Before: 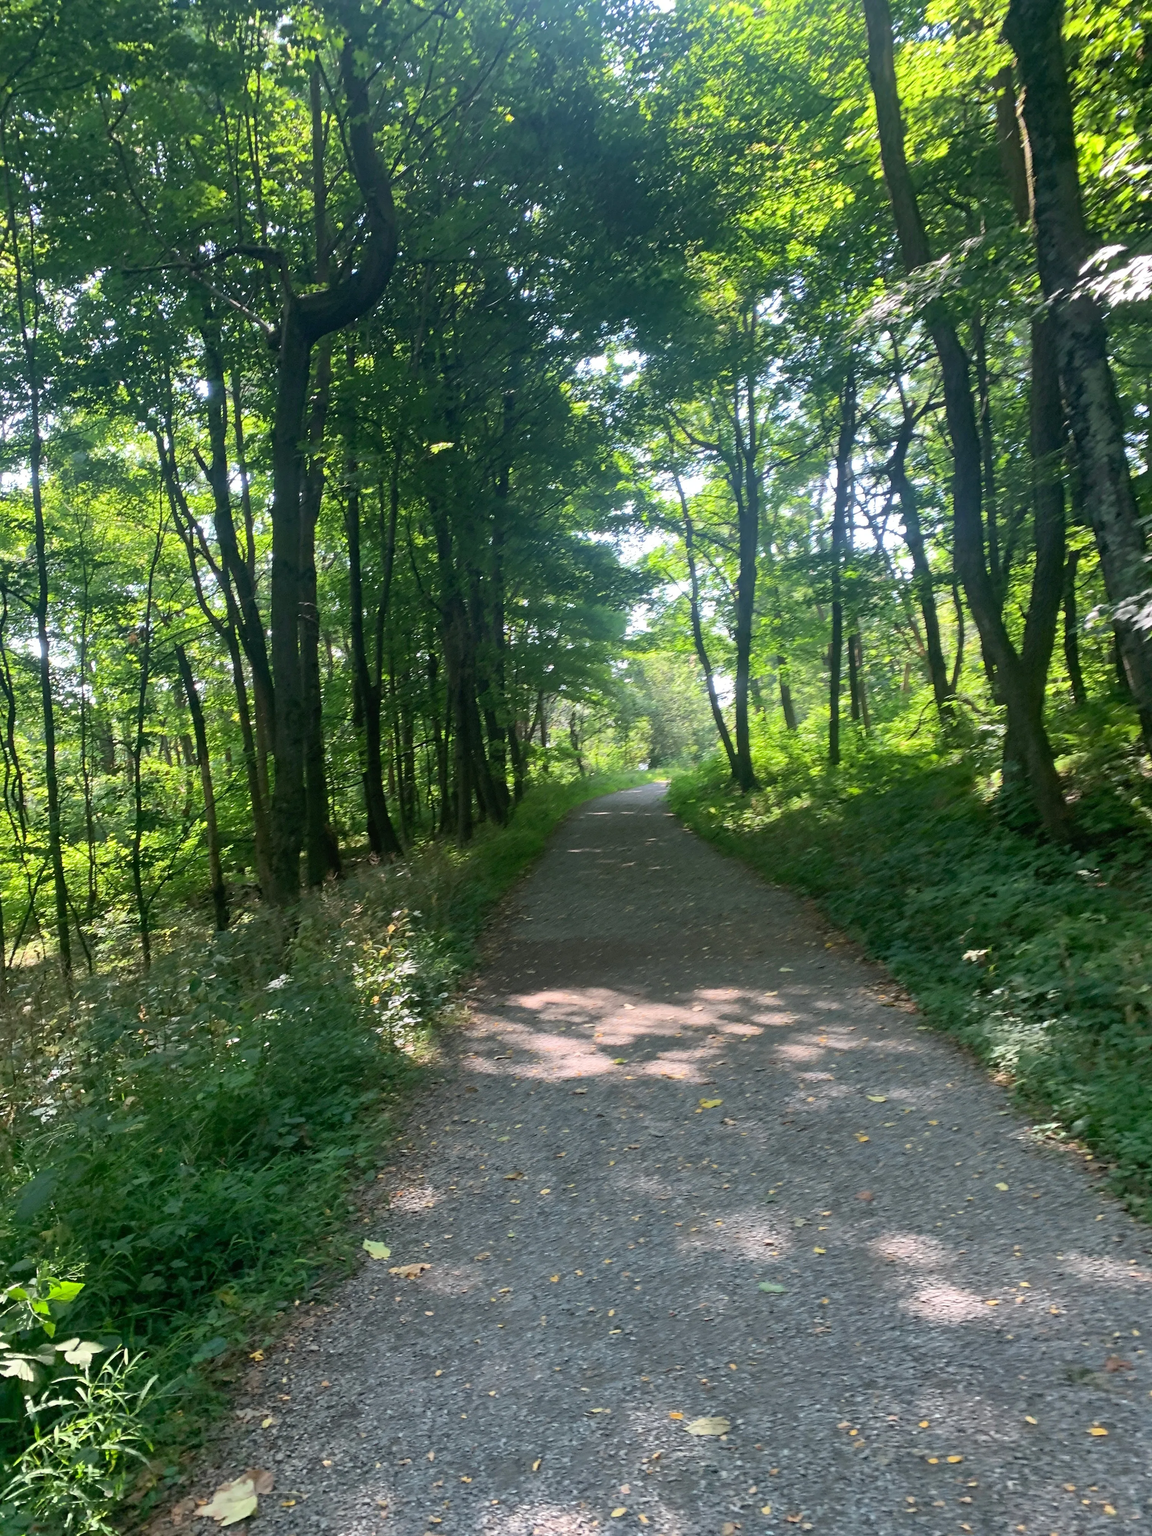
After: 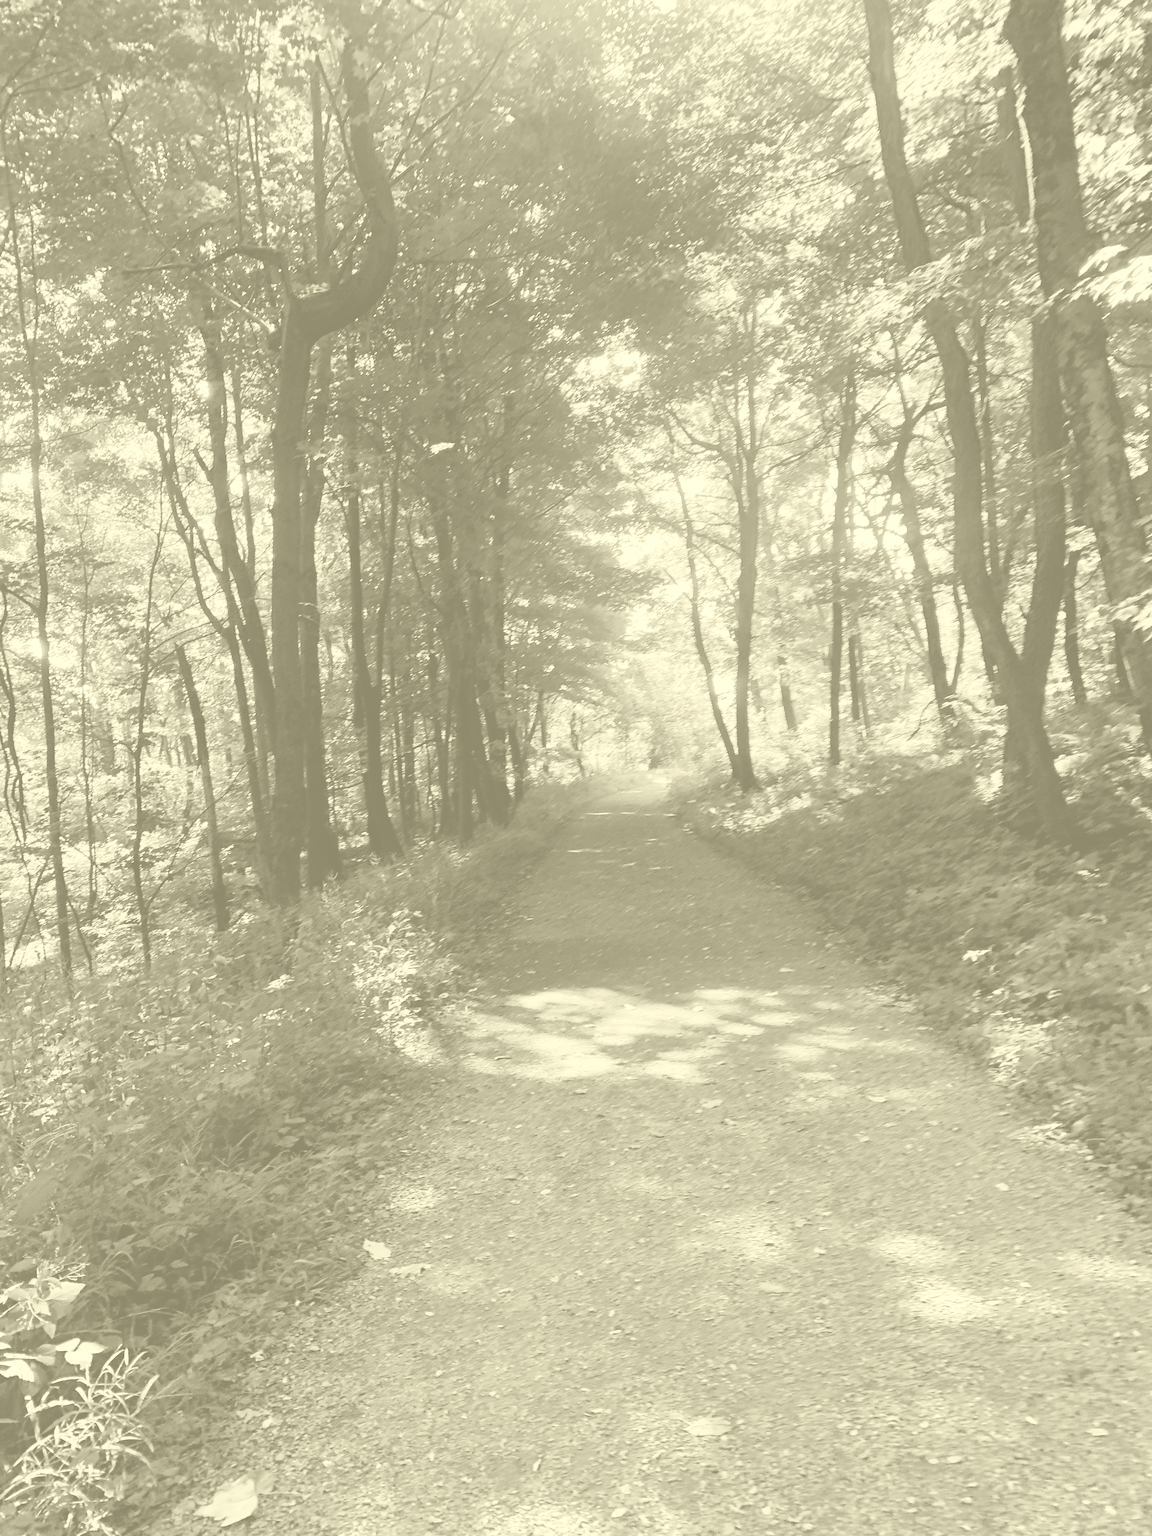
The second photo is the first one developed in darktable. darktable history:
tone equalizer: -8 EV -0.417 EV, -7 EV -0.389 EV, -6 EV -0.333 EV, -5 EV -0.222 EV, -3 EV 0.222 EV, -2 EV 0.333 EV, -1 EV 0.389 EV, +0 EV 0.417 EV, edges refinement/feathering 500, mask exposure compensation -1.57 EV, preserve details no
colorize: hue 43.2°, saturation 40%, version 1
filmic rgb: black relative exposure -7.65 EV, white relative exposure 4.56 EV, hardness 3.61
